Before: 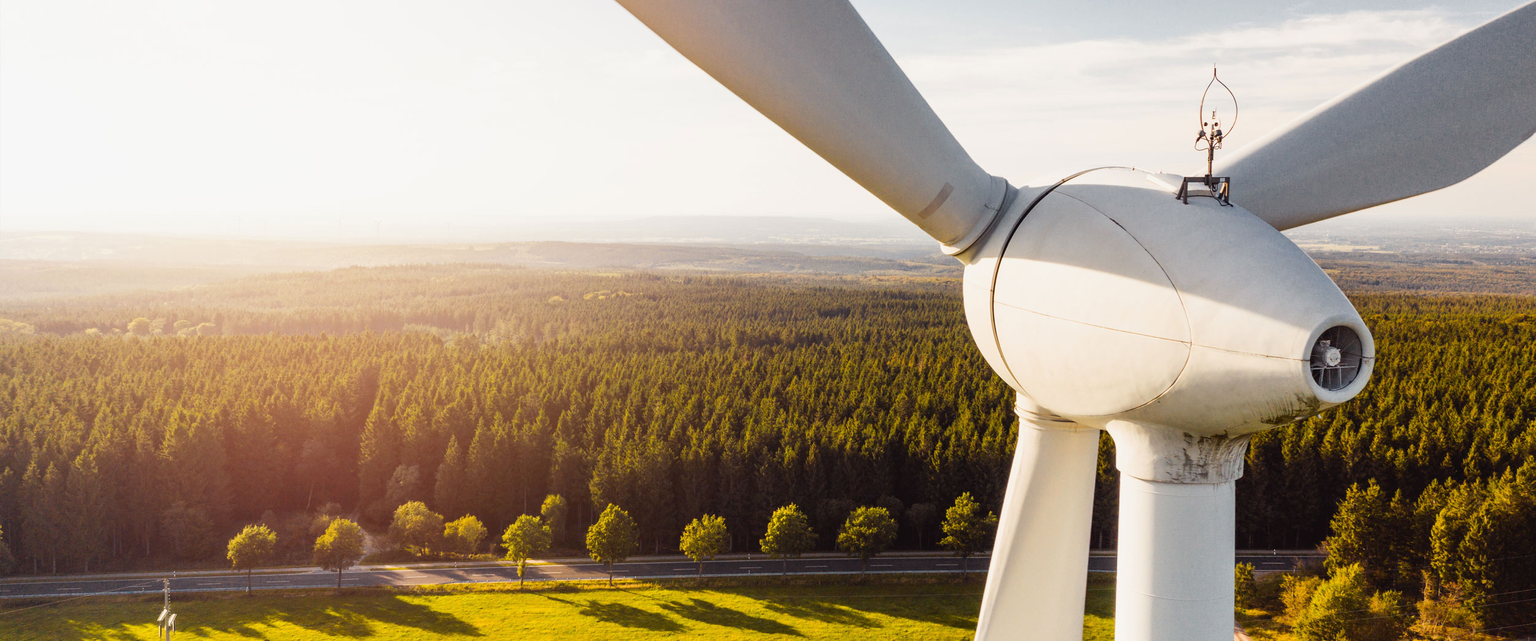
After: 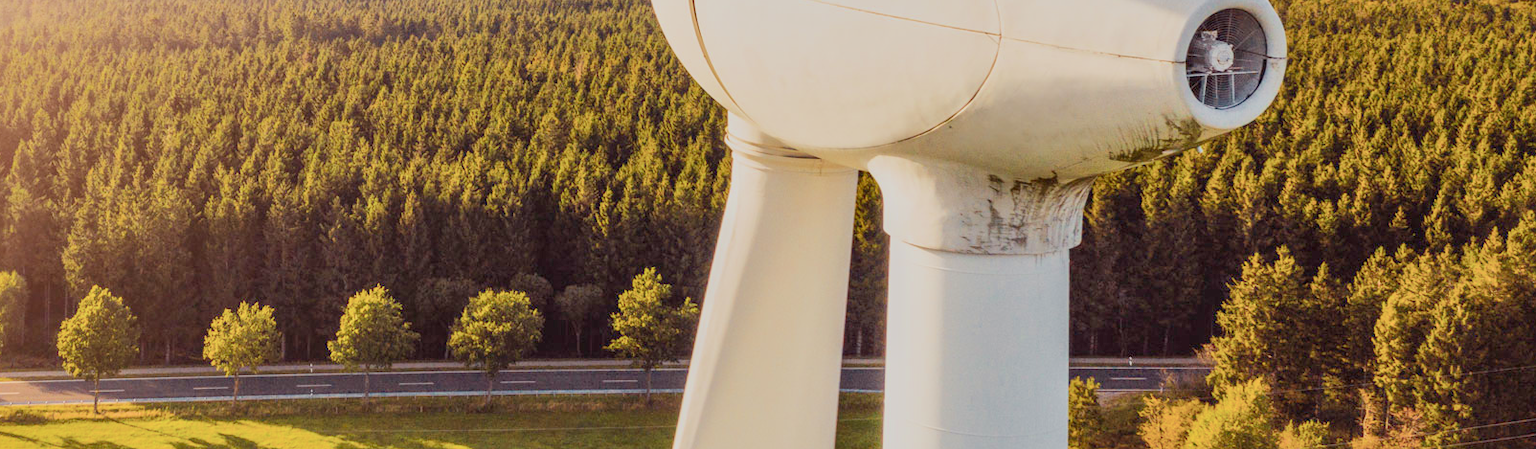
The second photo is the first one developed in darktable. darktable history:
crop and rotate: left 35.801%, top 50.081%, bottom 4.949%
exposure: black level correction 0, exposure 1.345 EV, compensate highlight preservation false
filmic rgb: middle gray luminance 2.74%, black relative exposure -9.92 EV, white relative exposure 6.99 EV, threshold 2.96 EV, dynamic range scaling 10.3%, target black luminance 0%, hardness 3.18, latitude 44.17%, contrast 0.668, highlights saturation mix 4.54%, shadows ↔ highlights balance 14.27%, enable highlight reconstruction true
local contrast: on, module defaults
shadows and highlights: on, module defaults
velvia: on, module defaults
tone curve: curves: ch0 [(0, 0) (0.003, 0.009) (0.011, 0.013) (0.025, 0.019) (0.044, 0.029) (0.069, 0.04) (0.1, 0.053) (0.136, 0.08) (0.177, 0.114) (0.224, 0.151) (0.277, 0.207) (0.335, 0.267) (0.399, 0.35) (0.468, 0.442) (0.543, 0.545) (0.623, 0.656) (0.709, 0.752) (0.801, 0.843) (0.898, 0.932) (1, 1)], color space Lab, independent channels
